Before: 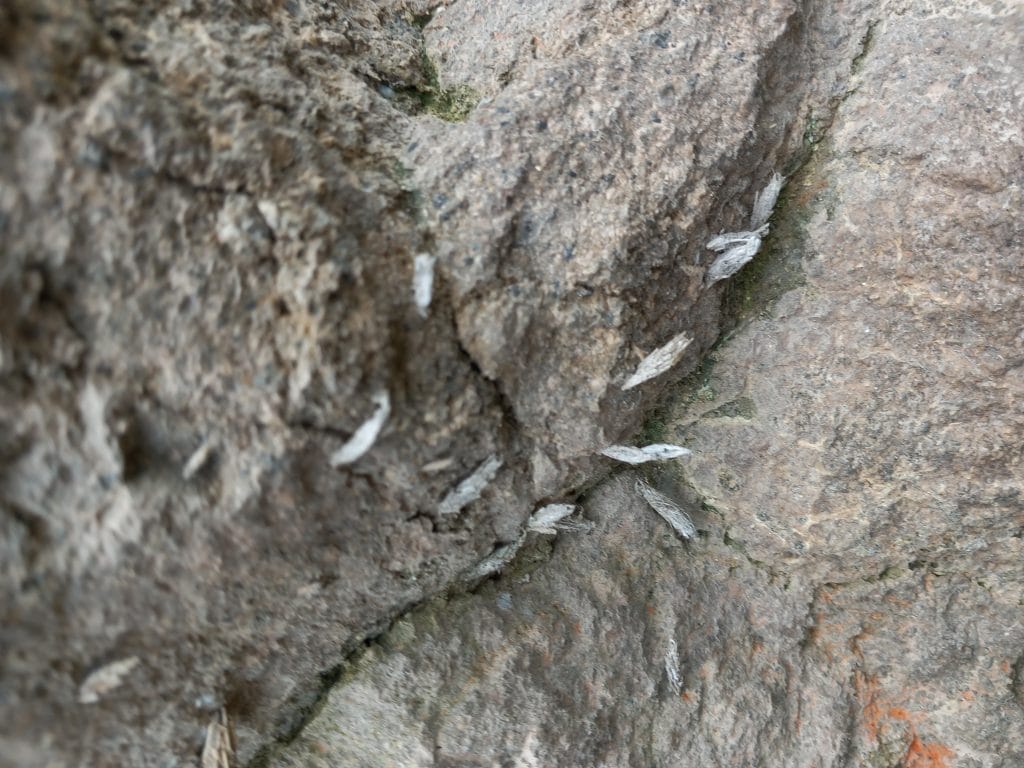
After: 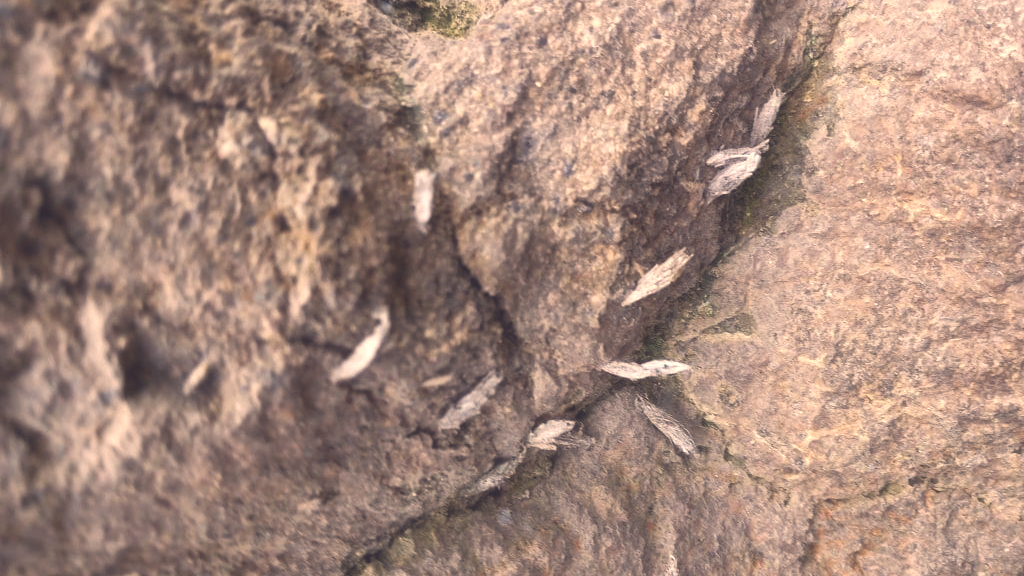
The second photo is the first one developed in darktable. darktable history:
color balance rgb: global offset › luminance 1.994%, linear chroma grading › global chroma 19.732%, perceptual saturation grading › global saturation 7.668%, perceptual saturation grading › shadows 4.781%, perceptual brilliance grading › highlights 11.24%, global vibrance 22.35%
haze removal: strength -0.095, compatibility mode true, adaptive false
color correction: highlights a* 20.22, highlights b* 27.05, shadows a* 3.32, shadows b* -16.77, saturation 0.735
crop: top 11.027%, bottom 13.944%
